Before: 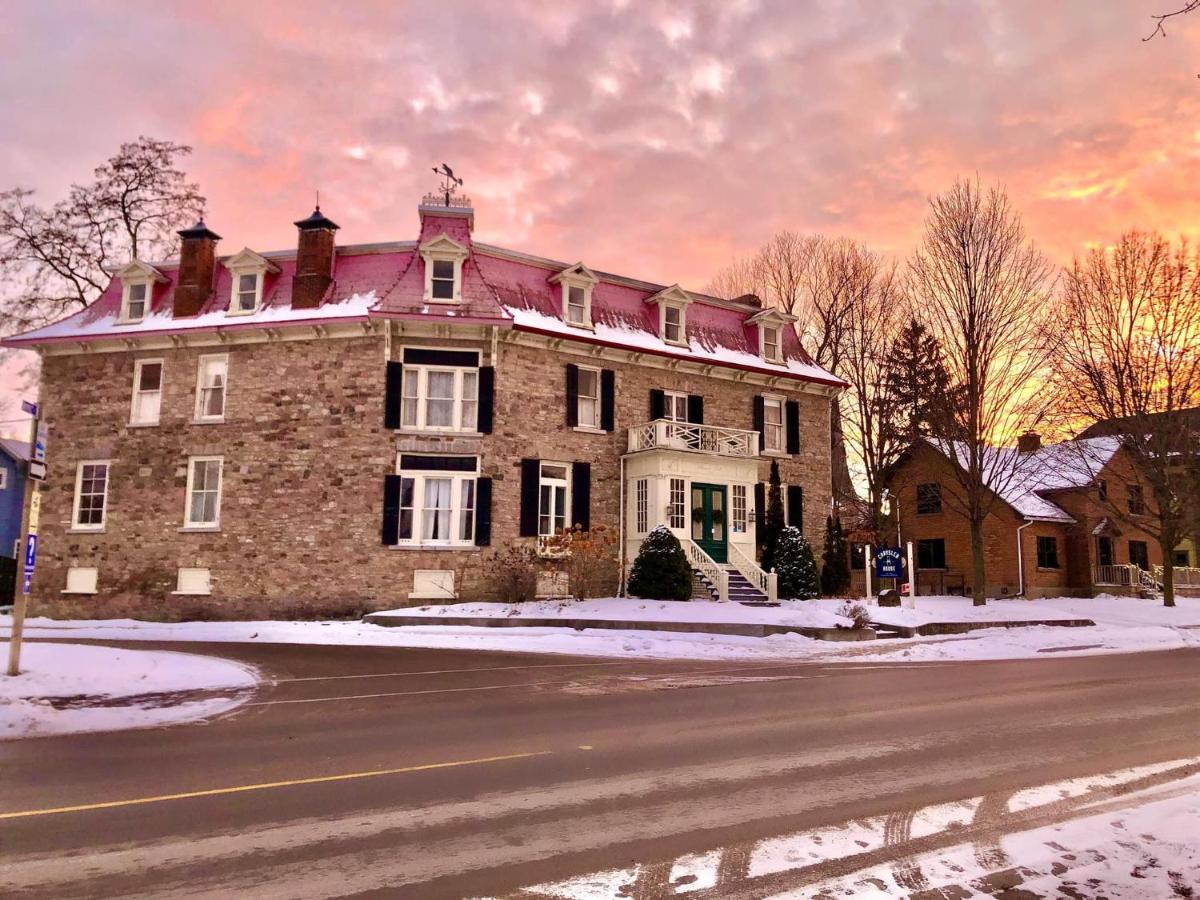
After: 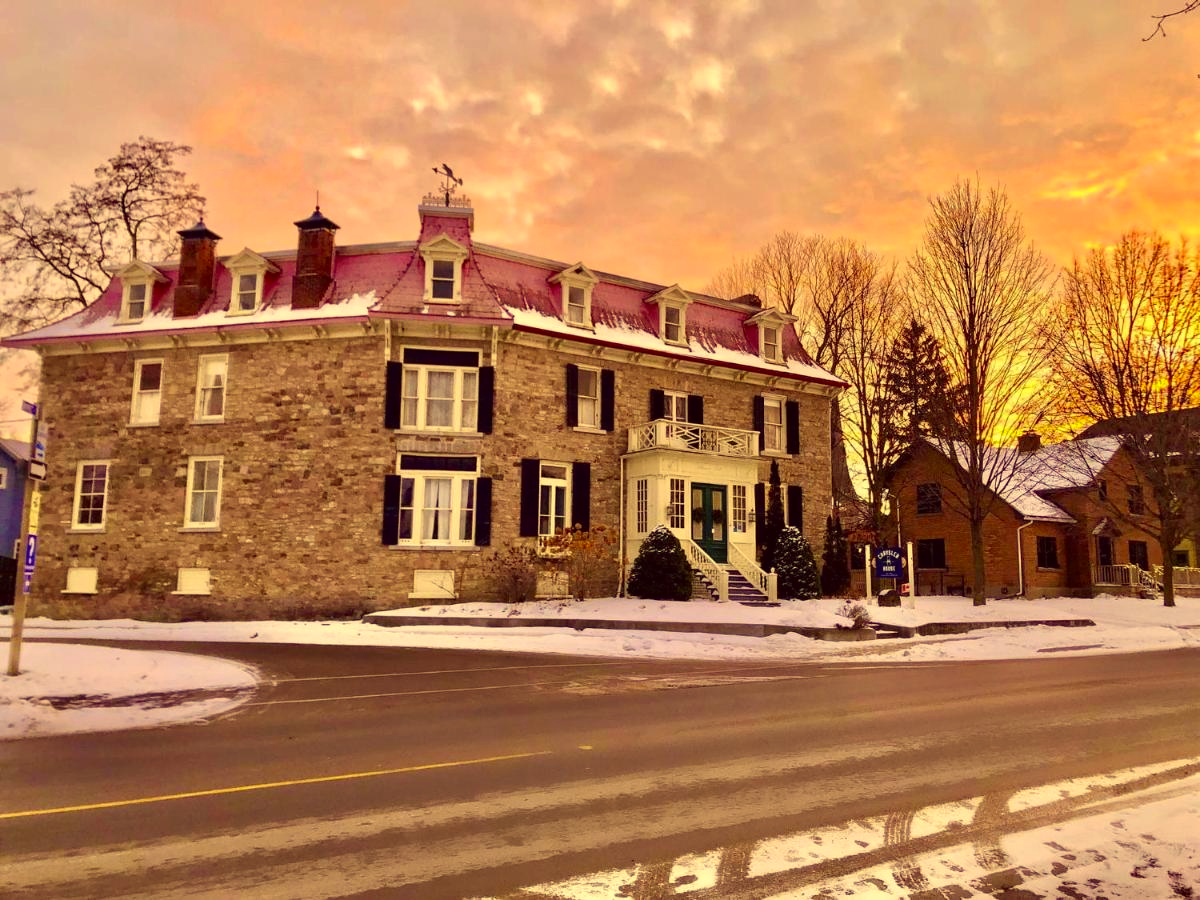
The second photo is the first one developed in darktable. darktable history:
color correction: highlights a* -0.47, highlights b* 39.8, shadows a* 9.27, shadows b* -0.531
